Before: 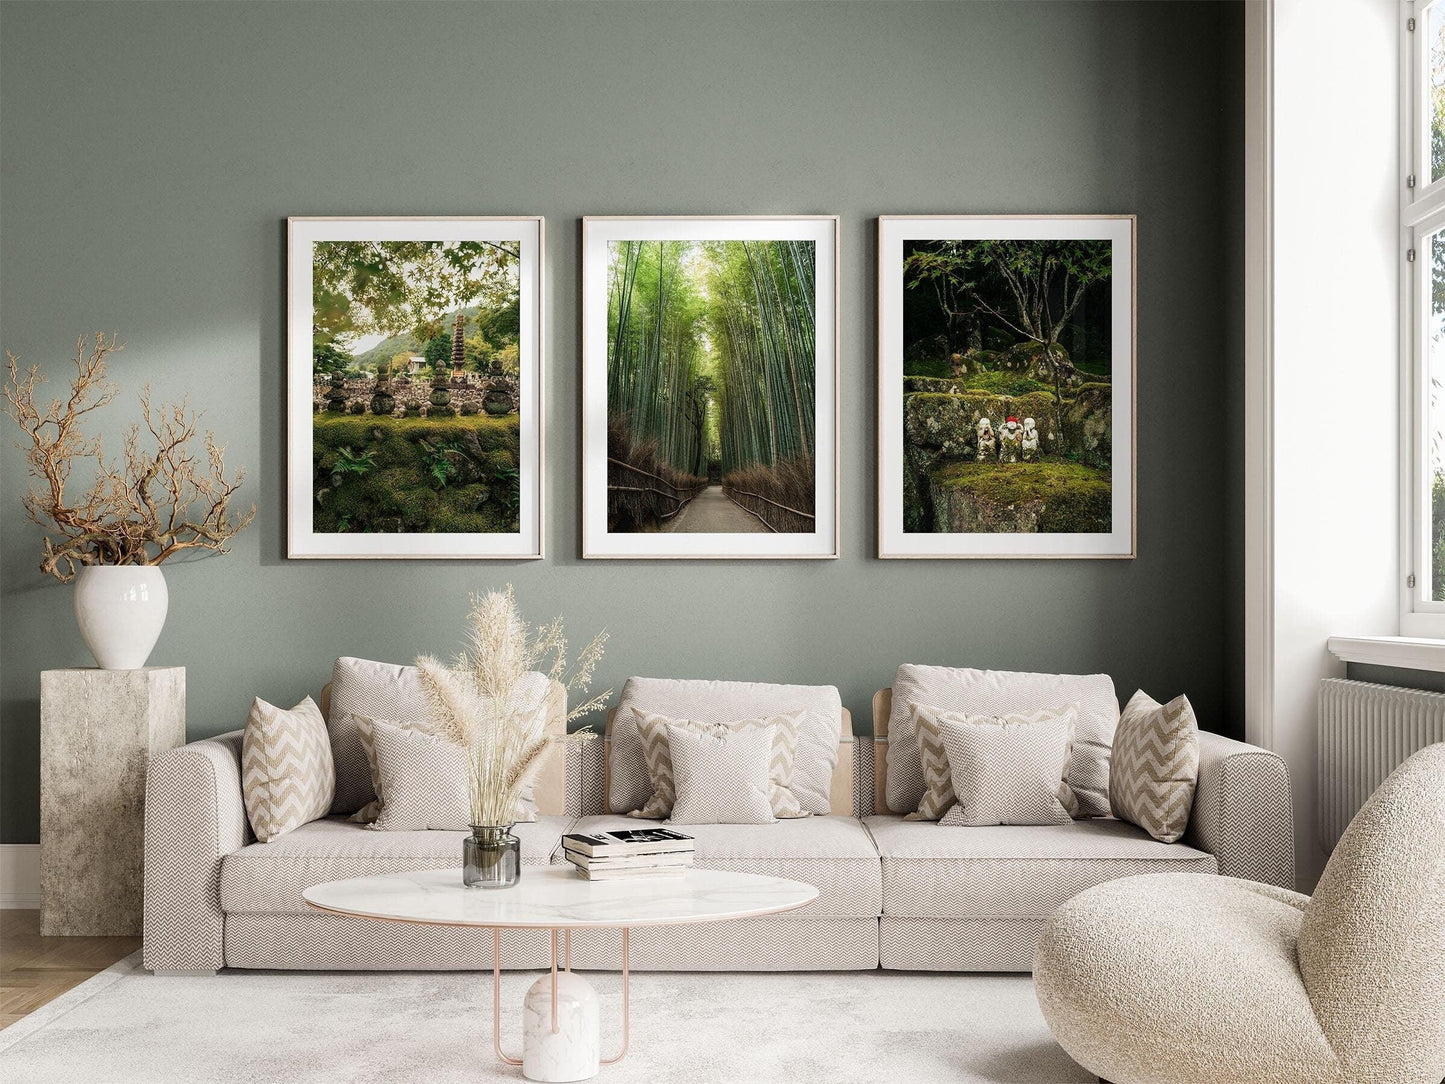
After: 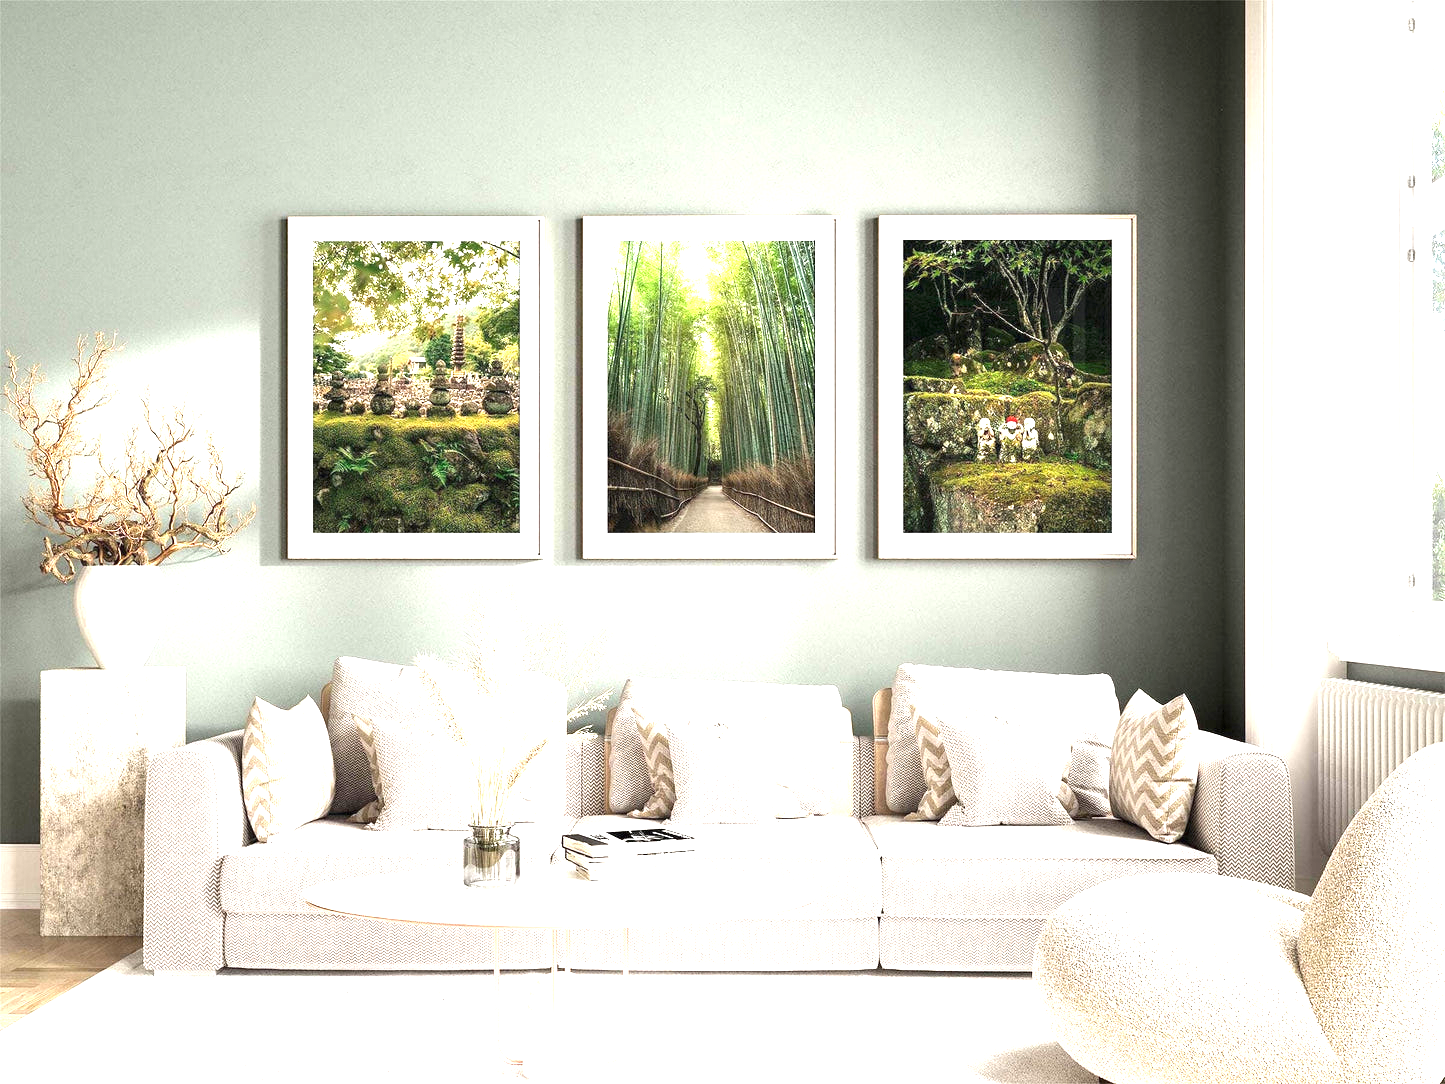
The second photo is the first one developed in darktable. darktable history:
exposure: black level correction 0, exposure 1.75 EV, compensate highlight preservation false
